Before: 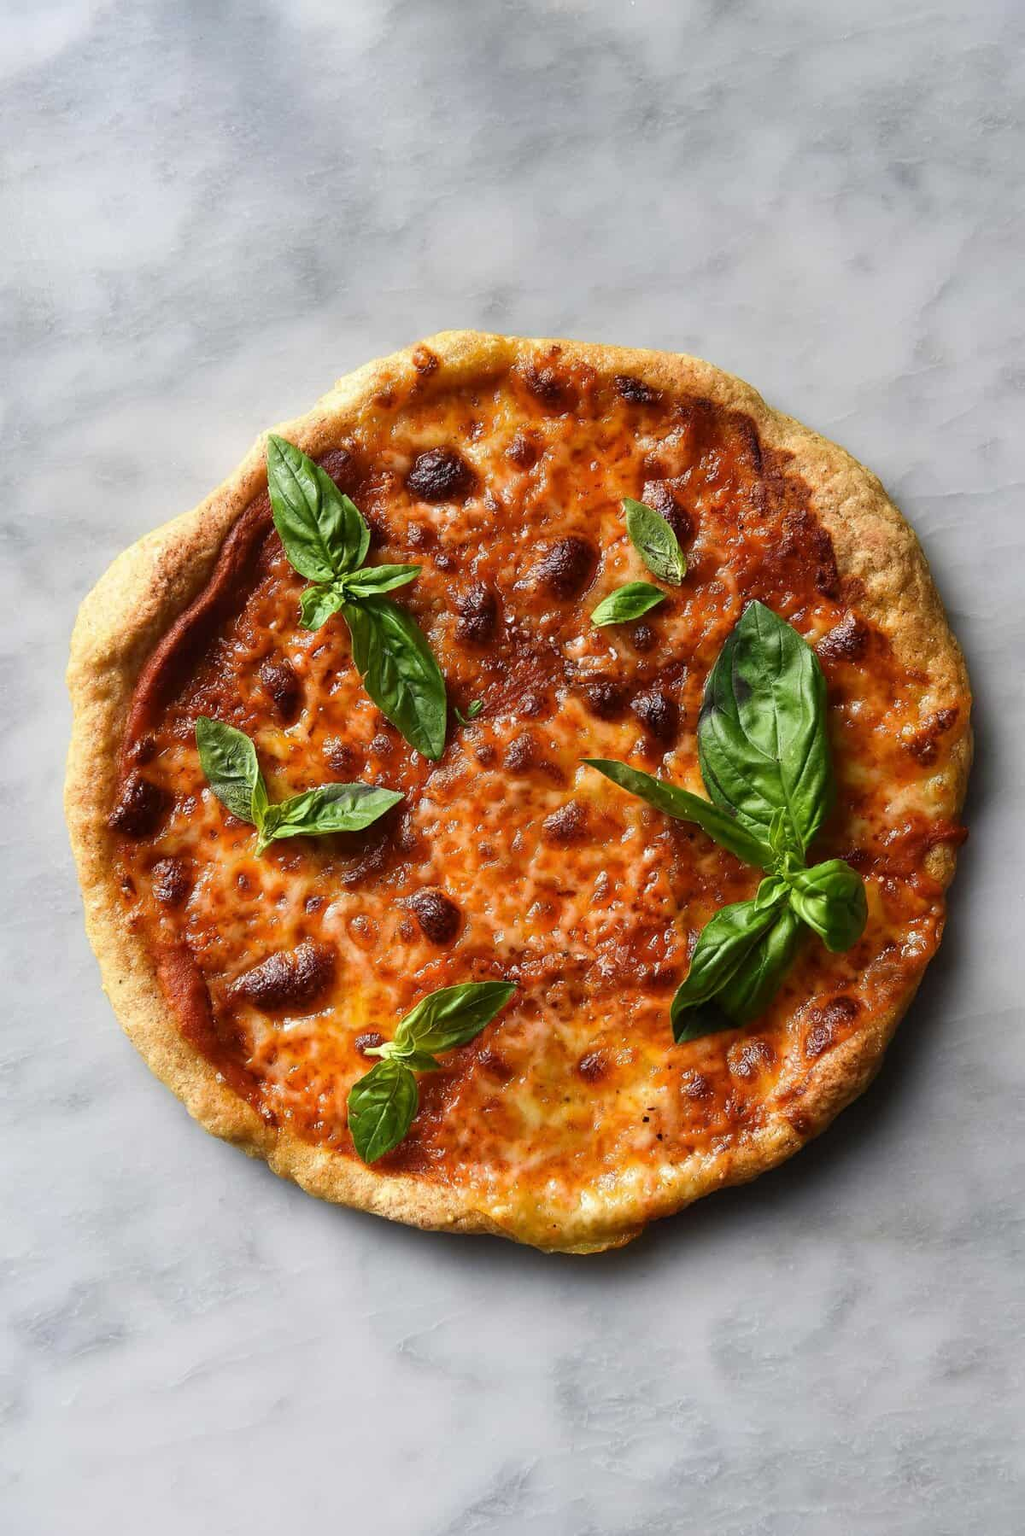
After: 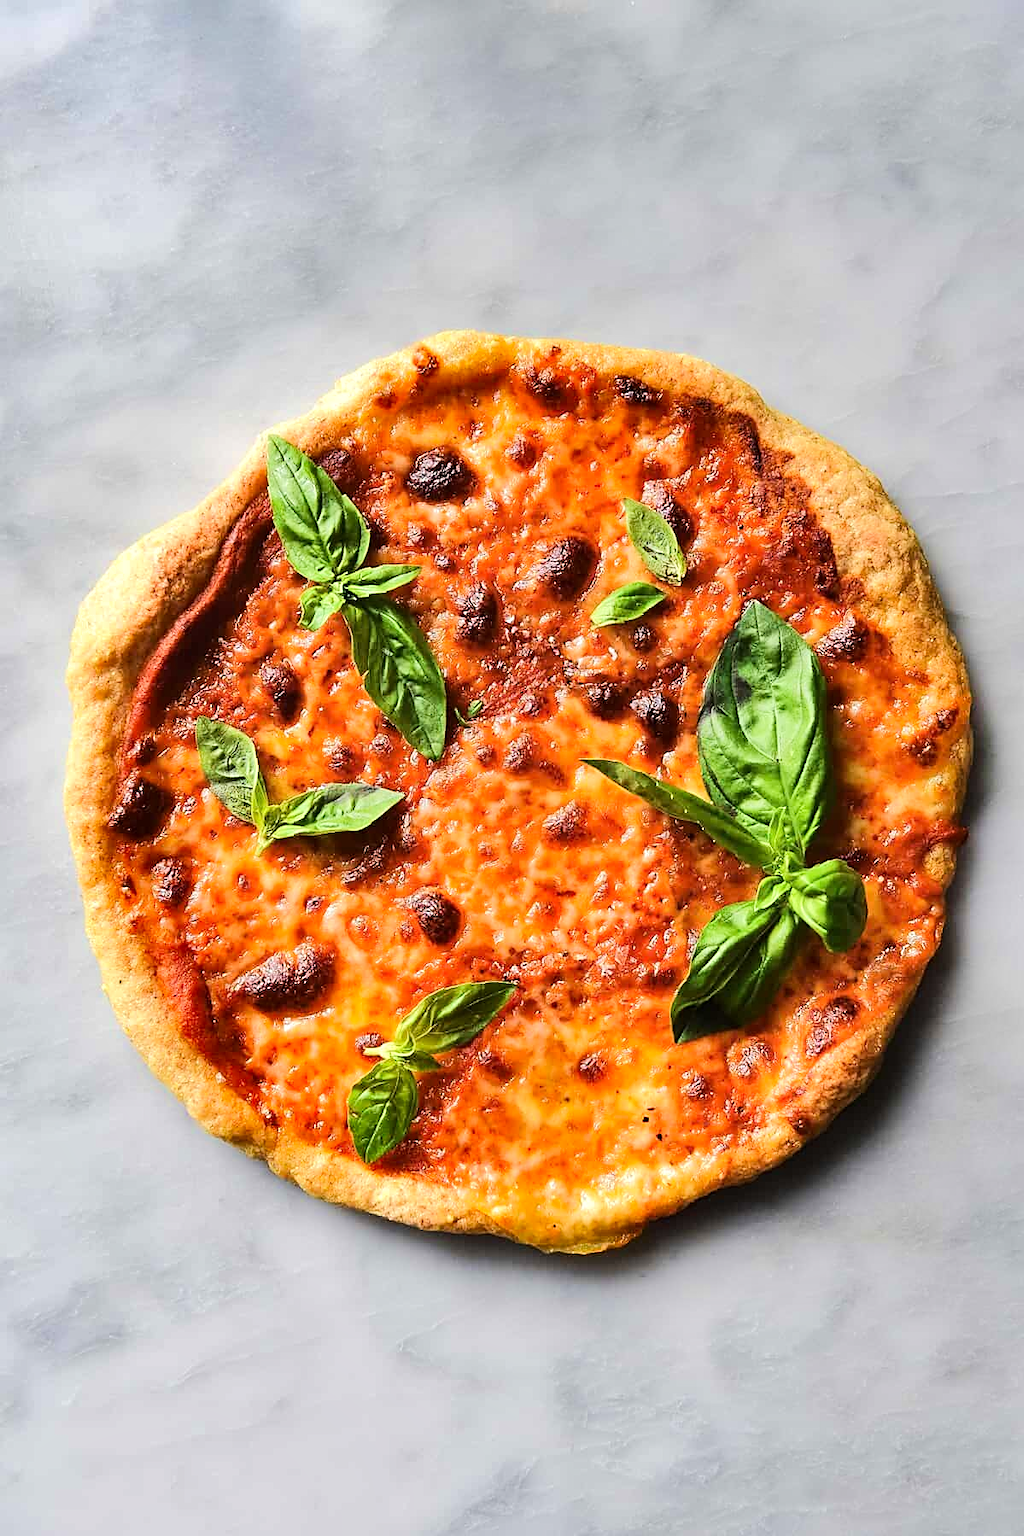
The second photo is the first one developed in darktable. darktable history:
tone equalizer: -7 EV 0.153 EV, -6 EV 0.582 EV, -5 EV 1.12 EV, -4 EV 1.36 EV, -3 EV 1.14 EV, -2 EV 0.6 EV, -1 EV 0.159 EV, edges refinement/feathering 500, mask exposure compensation -1.57 EV, preserve details no
shadows and highlights: soften with gaussian
sharpen: on, module defaults
